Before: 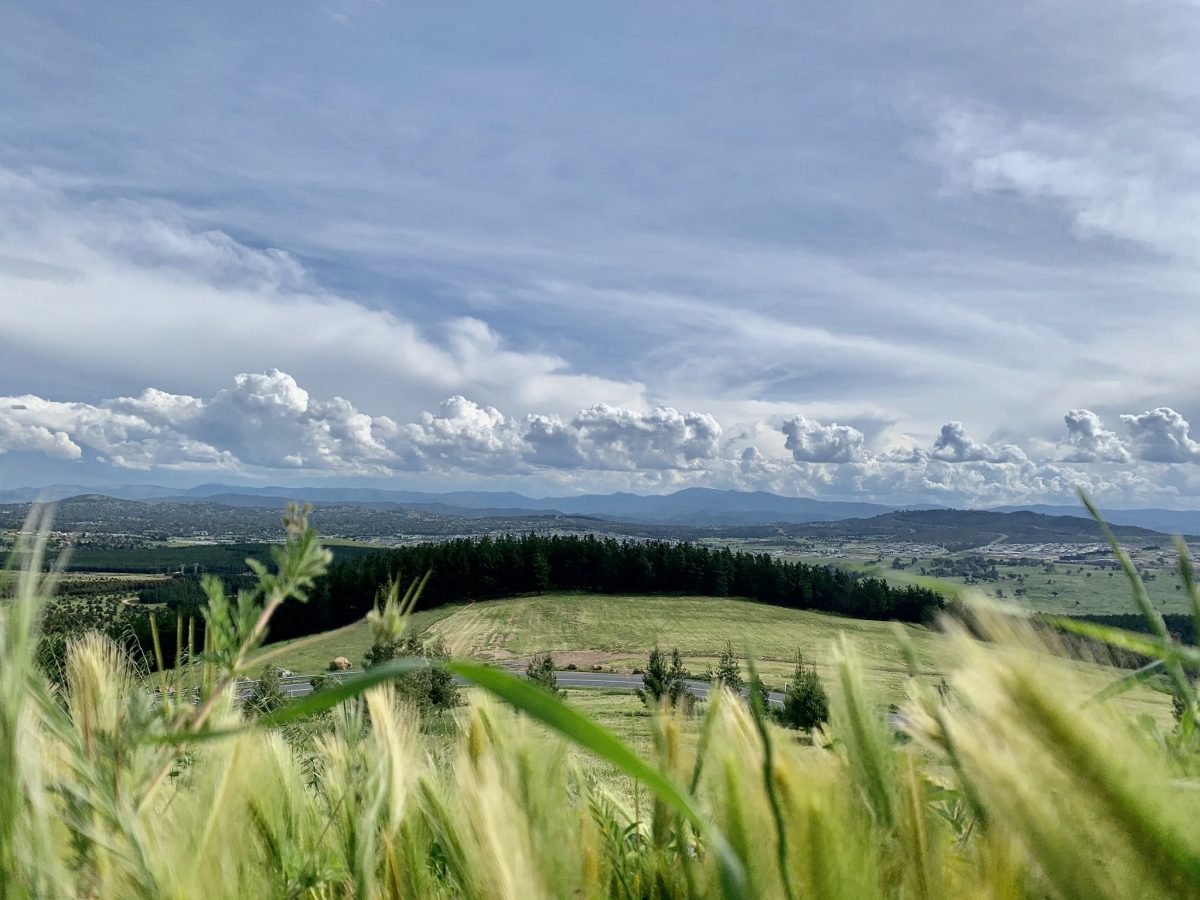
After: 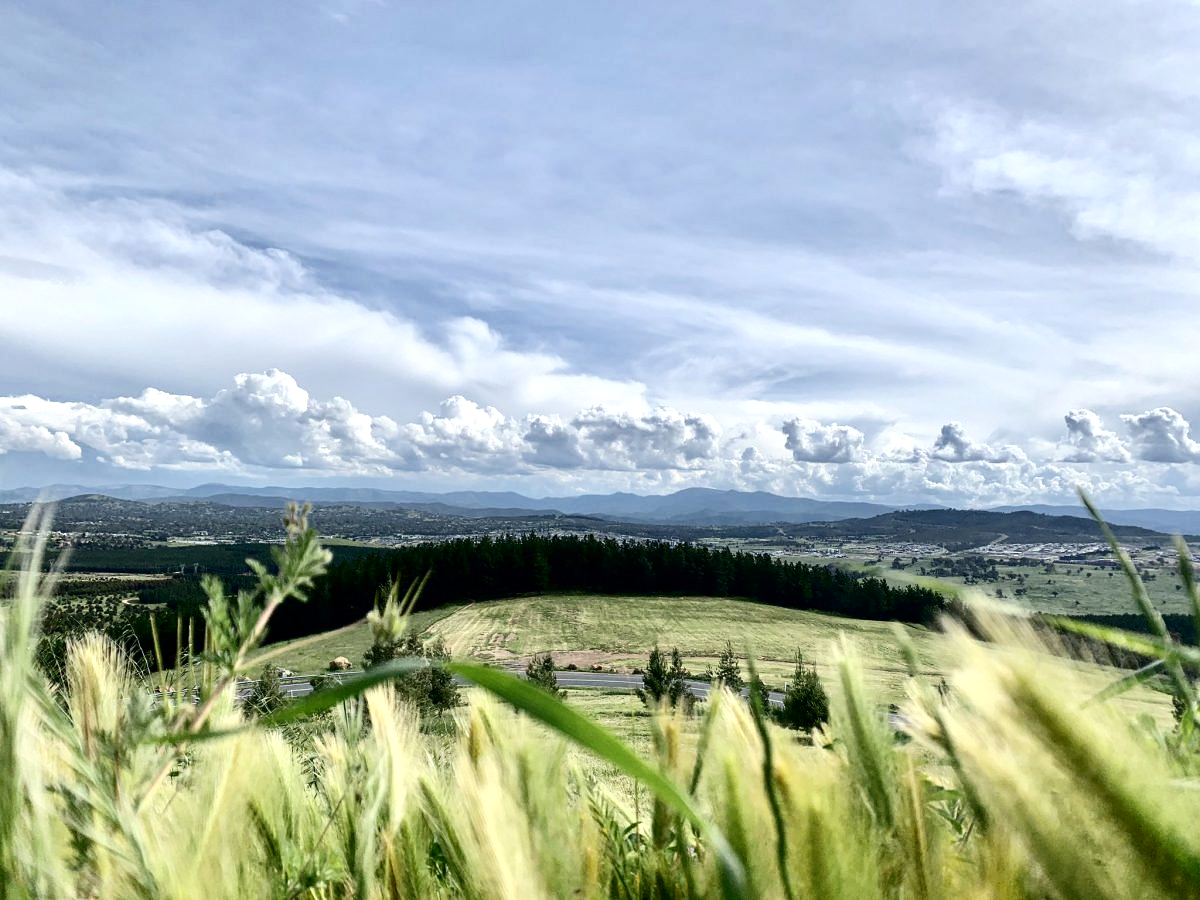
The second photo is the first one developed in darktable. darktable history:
contrast brightness saturation: contrast 0.275
shadows and highlights: radius 45.83, white point adjustment 6.82, compress 79.69%, highlights color adjustment 0.386%, soften with gaussian
